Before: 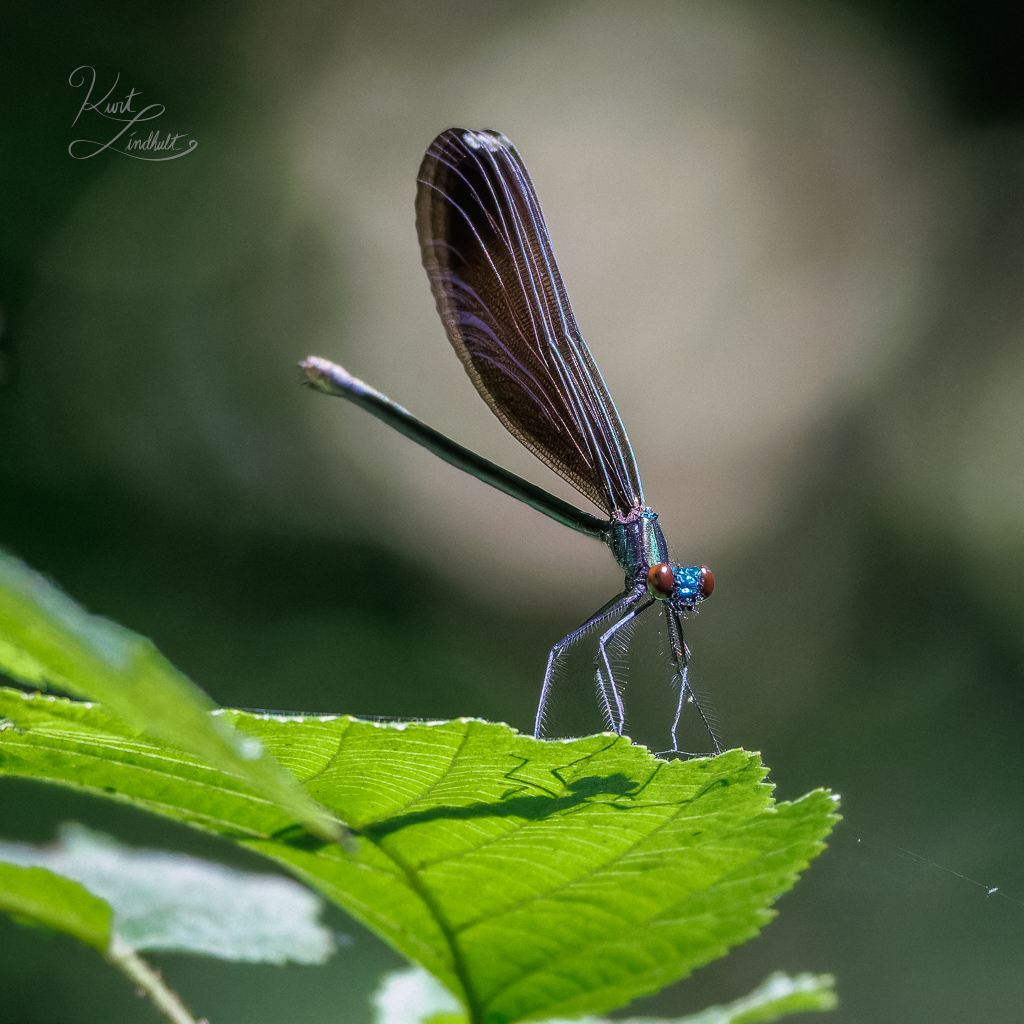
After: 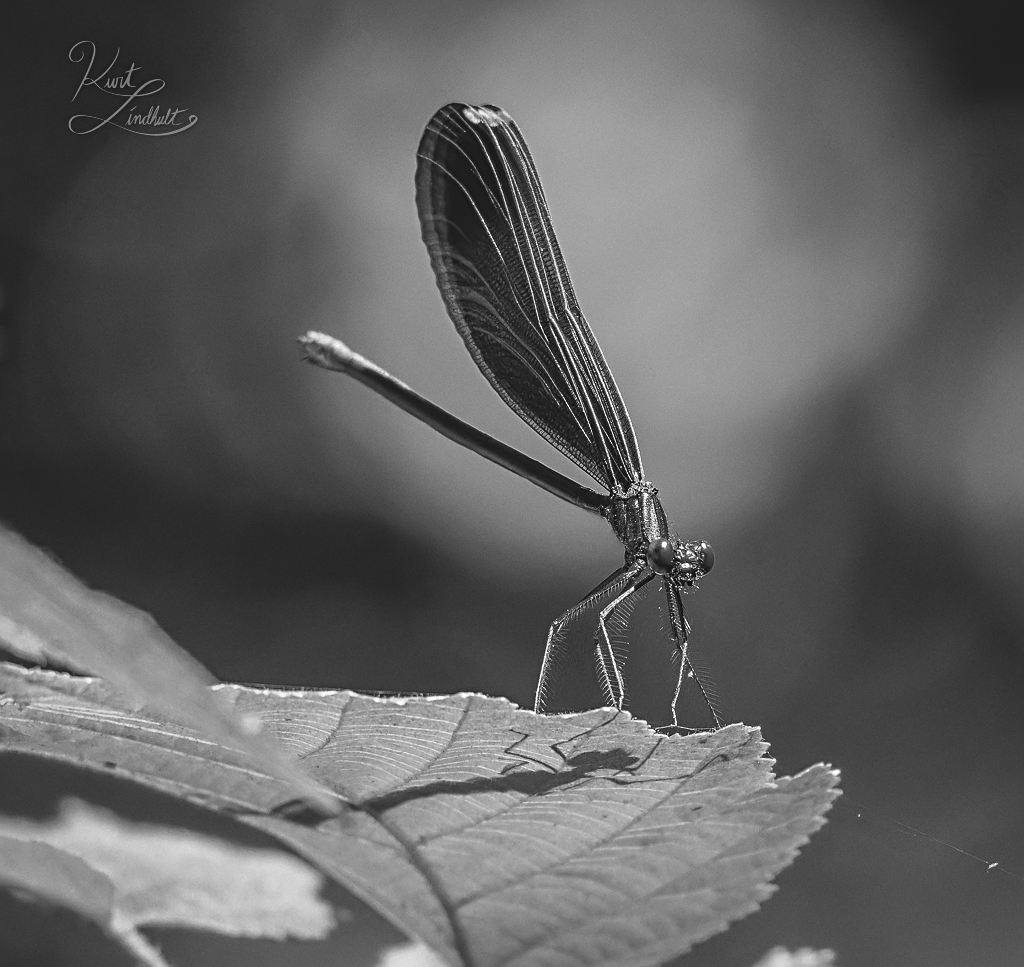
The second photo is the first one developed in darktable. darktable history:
crop and rotate: top 2.479%, bottom 3.018%
sharpen: radius 3.119
exposure: black level correction -0.014, exposure -0.193 EV, compensate highlight preservation false
monochrome: size 3.1
